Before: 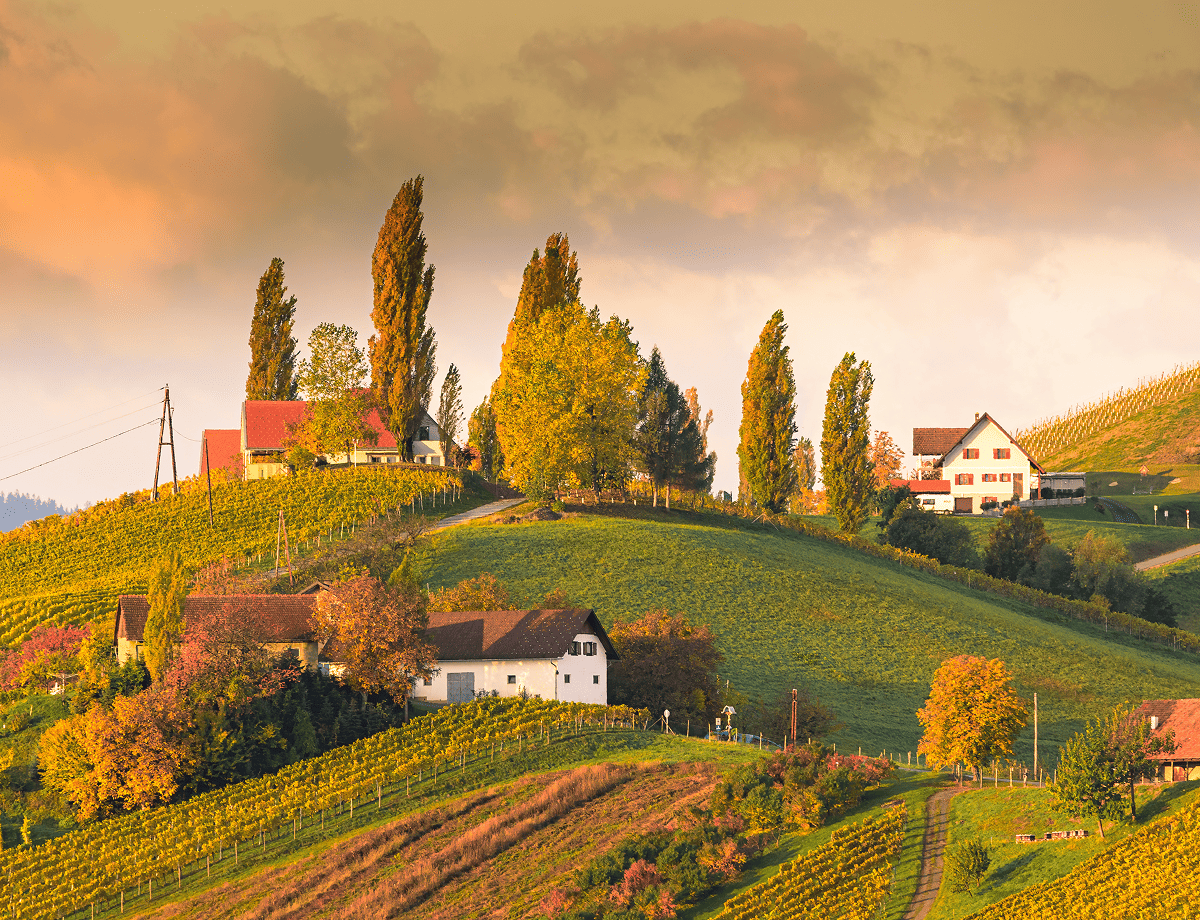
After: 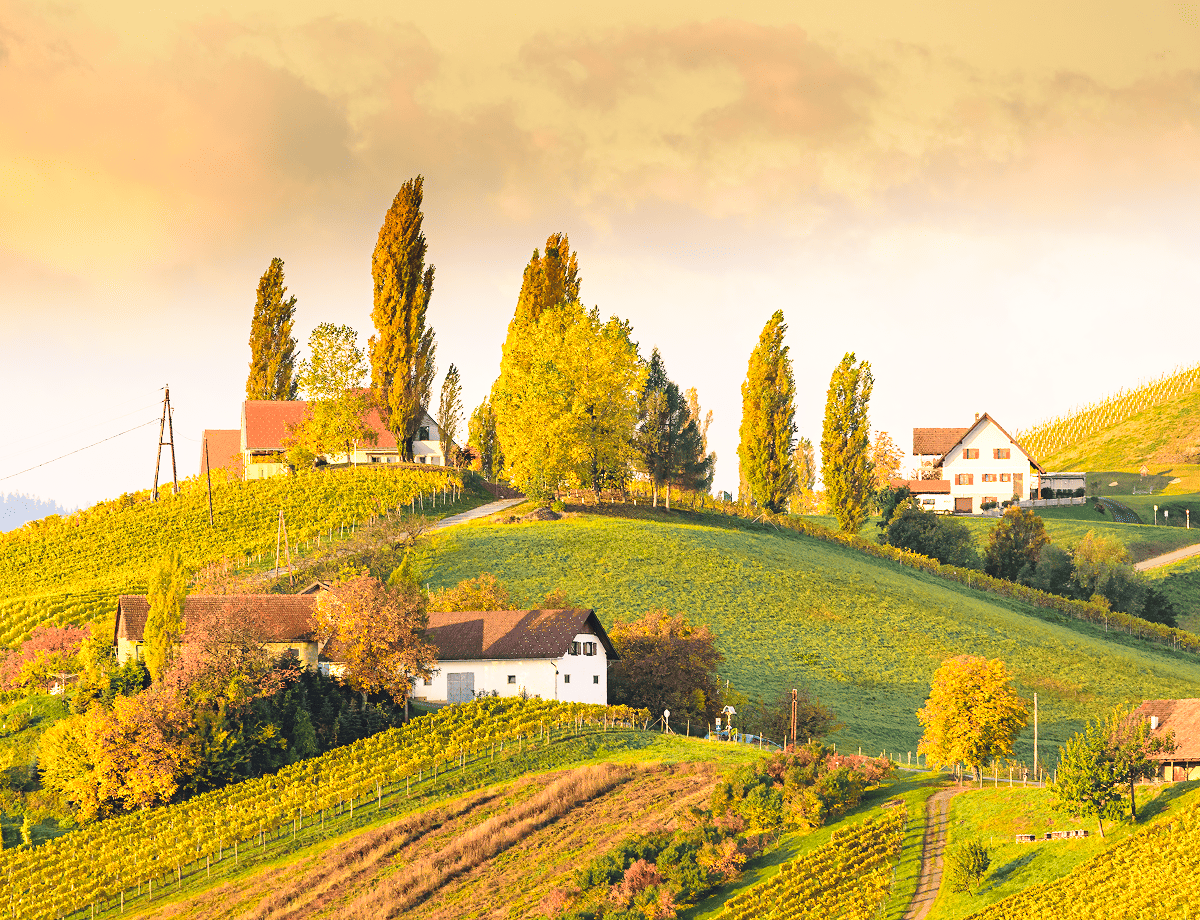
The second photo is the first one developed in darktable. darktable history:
base curve: curves: ch0 [(0, 0) (0.028, 0.03) (0.121, 0.232) (0.46, 0.748) (0.859, 0.968) (1, 1)], preserve colors none
contrast brightness saturation: contrast 0.05, brightness 0.06, saturation 0.01
